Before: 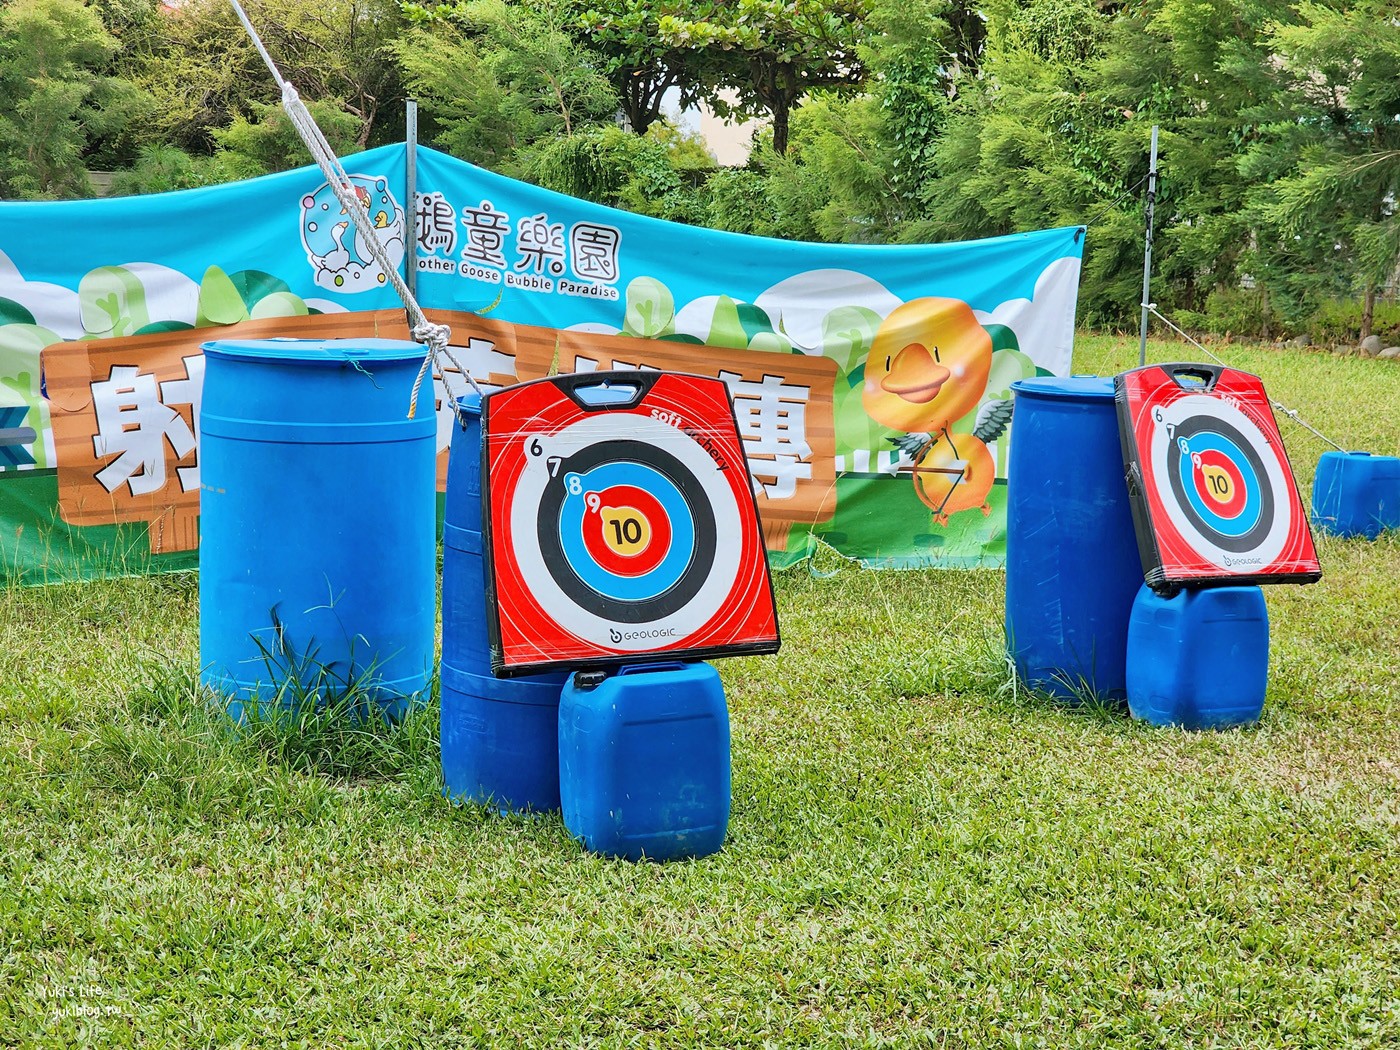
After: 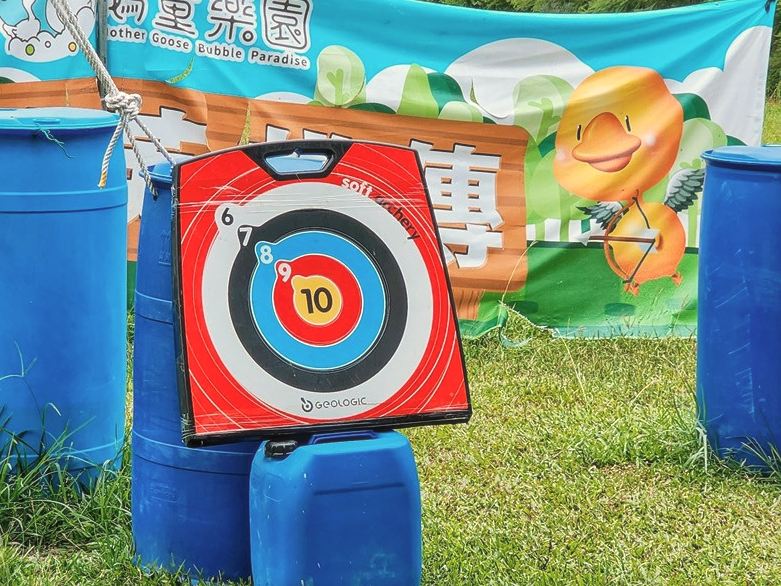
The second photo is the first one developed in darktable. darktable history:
soften: size 10%, saturation 50%, brightness 0.2 EV, mix 10%
local contrast: detail 110%
tone equalizer: on, module defaults
white balance: red 1.045, blue 0.932
sharpen: amount 0.2
crop and rotate: left 22.13%, top 22.054%, right 22.026%, bottom 22.102%
